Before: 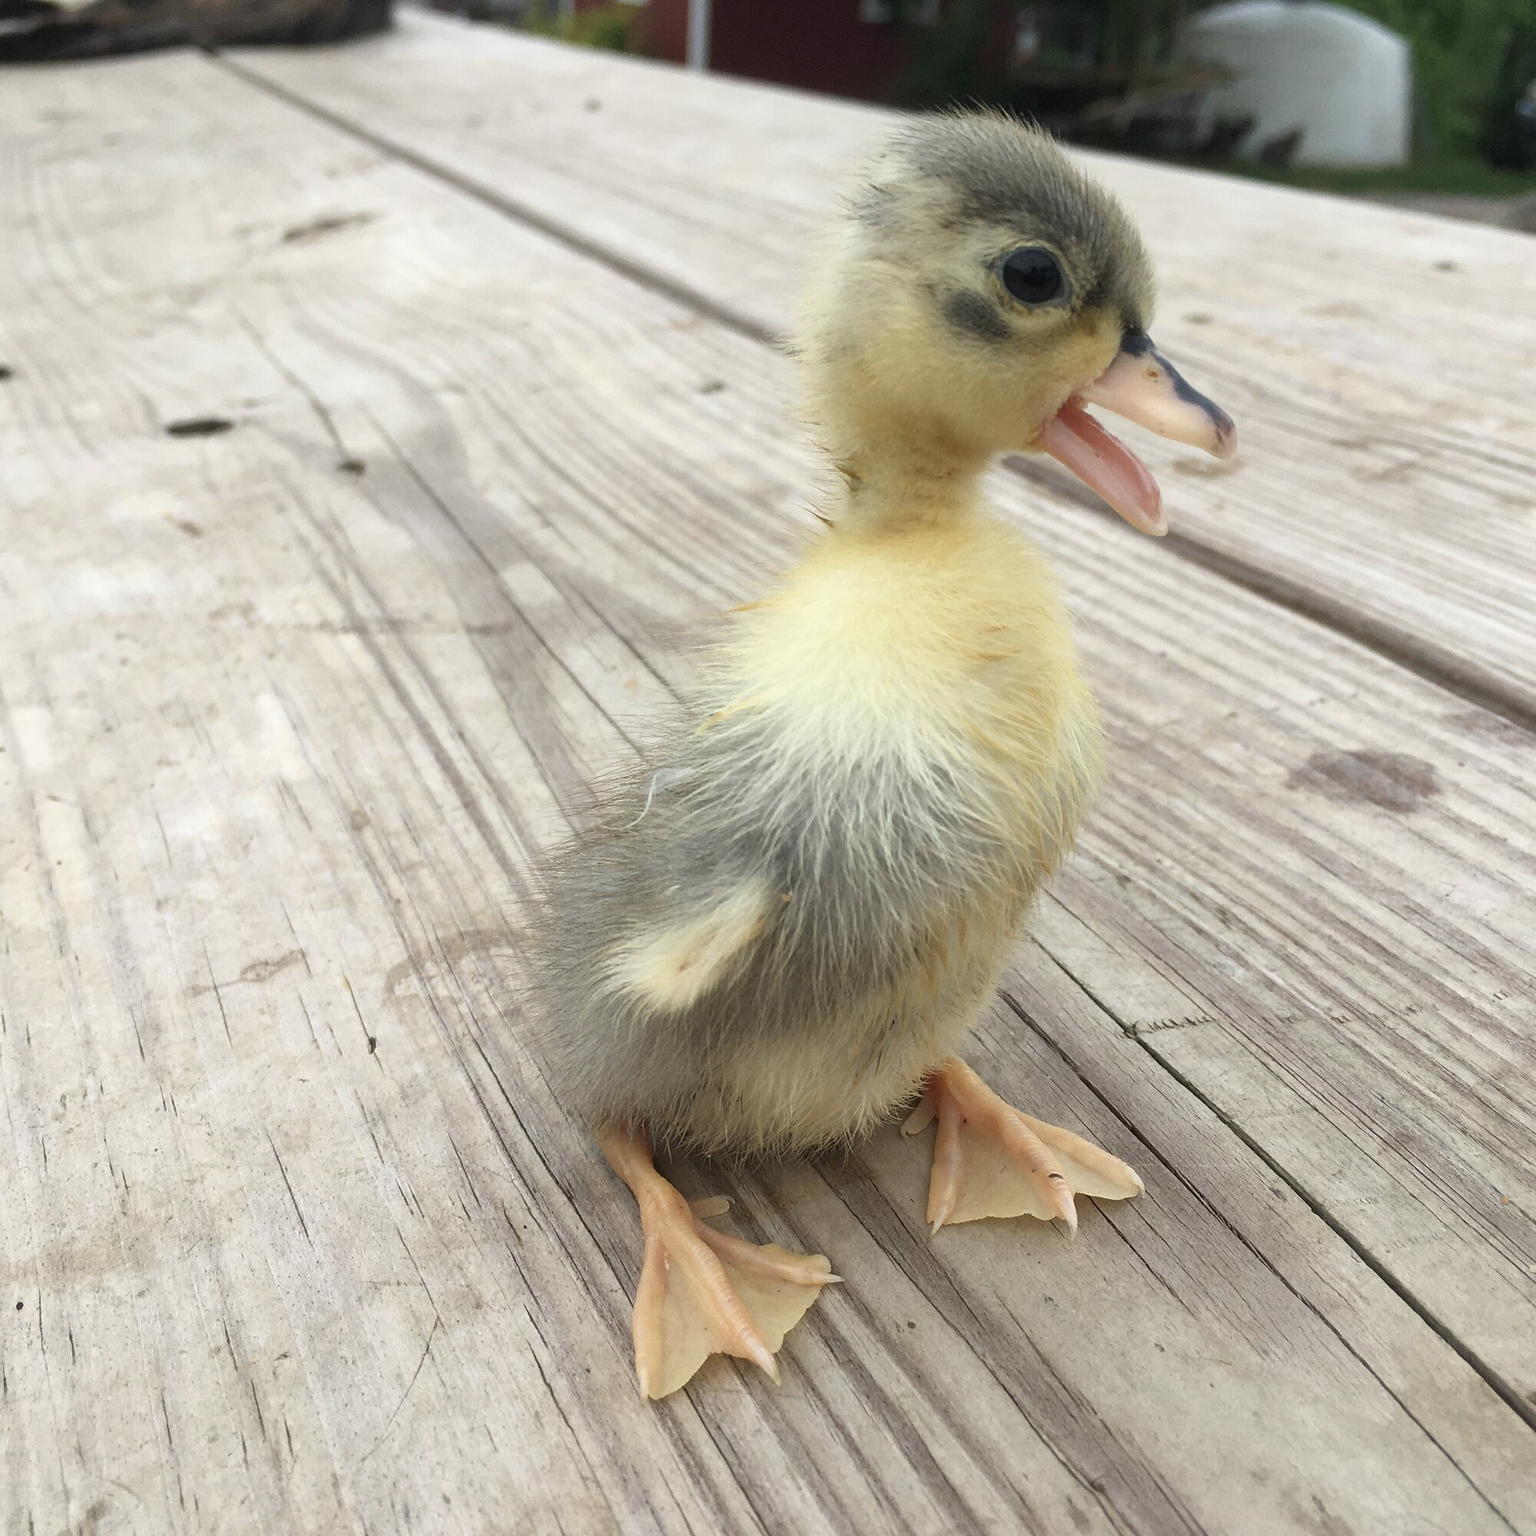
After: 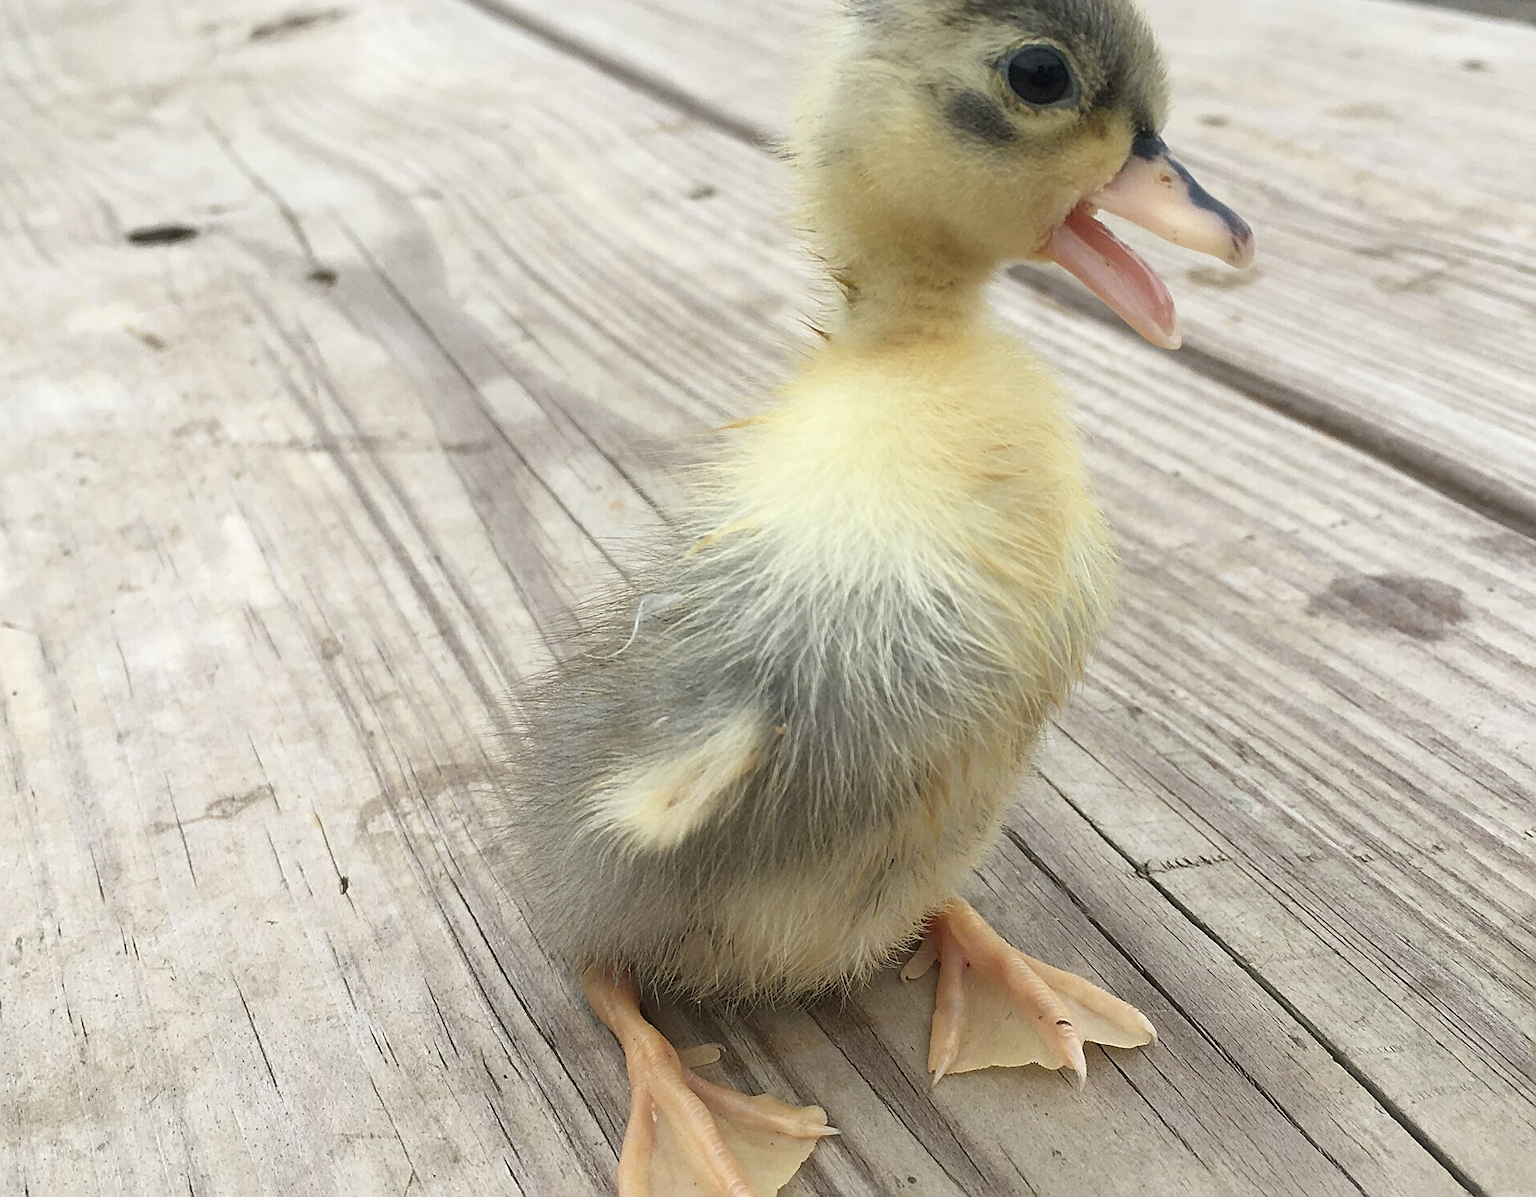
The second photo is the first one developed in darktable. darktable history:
crop and rotate: left 2.991%, top 13.302%, right 1.981%, bottom 12.636%
sharpen: radius 1.967
